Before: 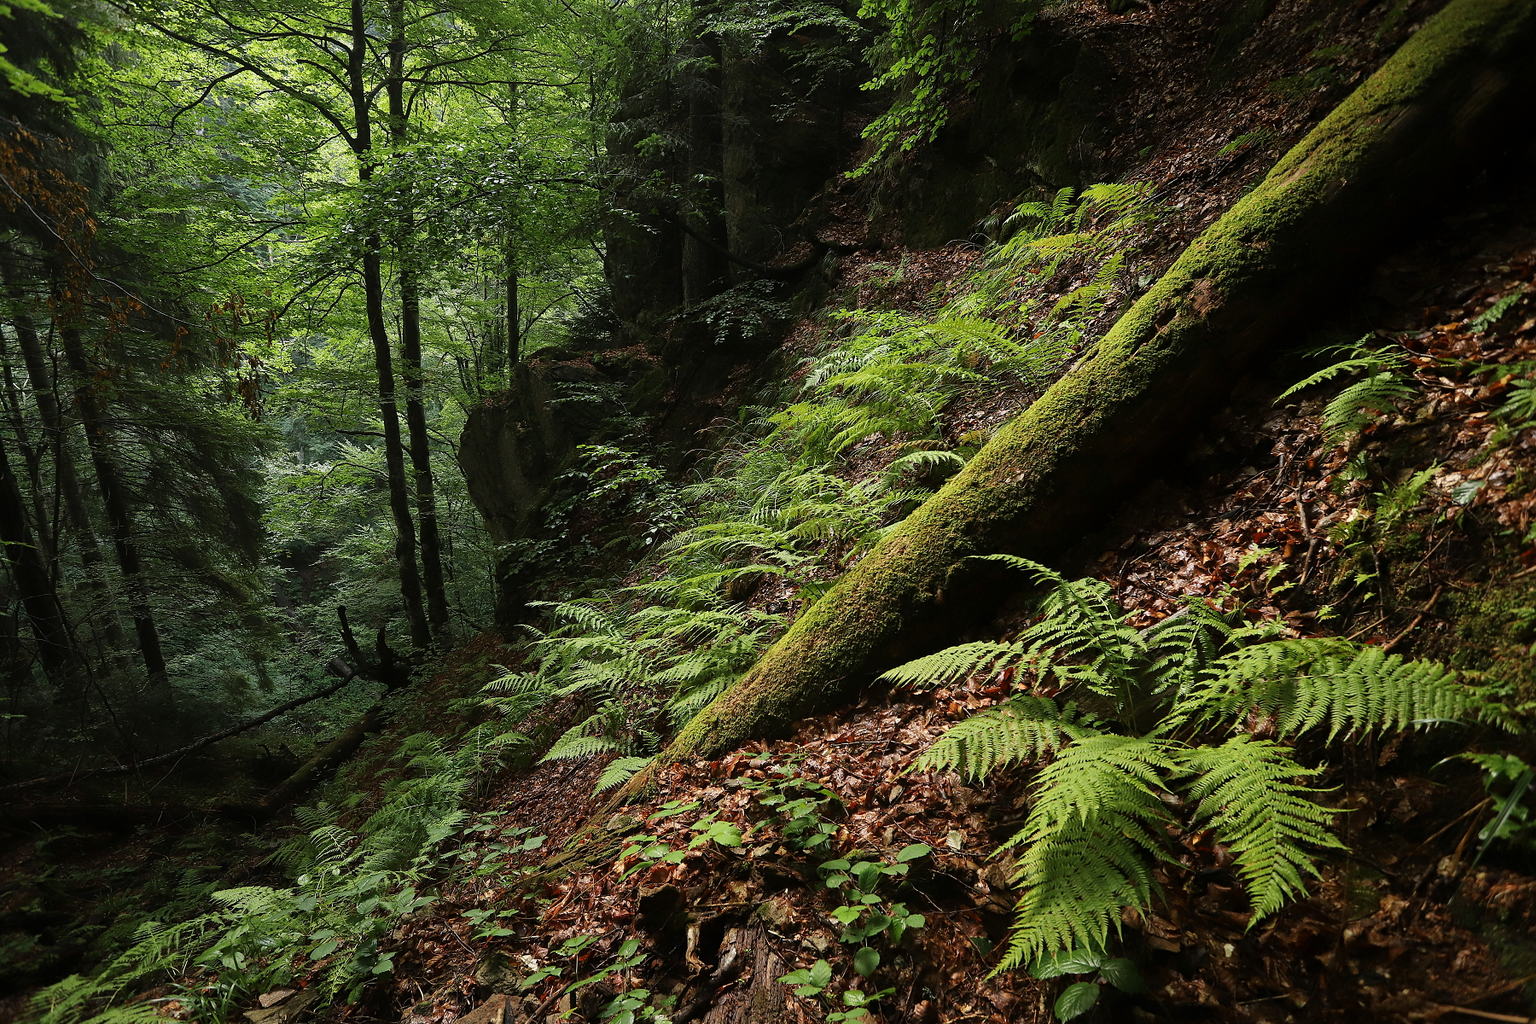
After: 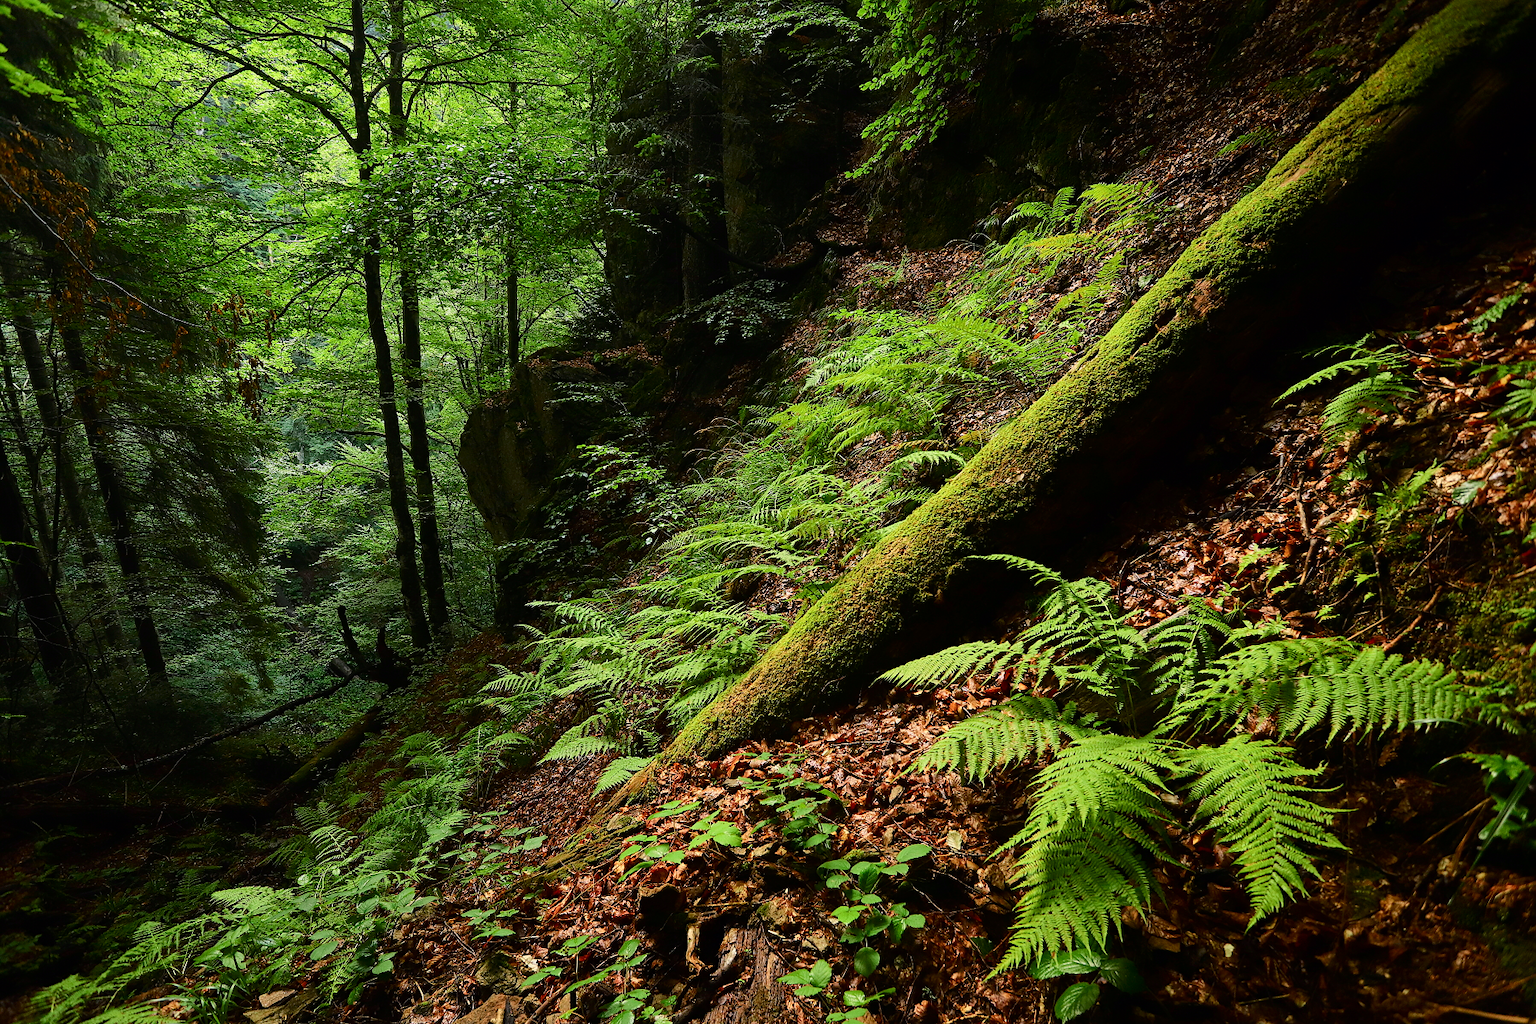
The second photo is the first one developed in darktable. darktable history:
color balance rgb: perceptual saturation grading › global saturation 20%, global vibrance 20%
tone curve: curves: ch0 [(0, 0) (0.035, 0.017) (0.131, 0.108) (0.279, 0.279) (0.476, 0.554) (0.617, 0.693) (0.704, 0.77) (0.801, 0.854) (0.895, 0.927) (1, 0.976)]; ch1 [(0, 0) (0.318, 0.278) (0.444, 0.427) (0.493, 0.493) (0.537, 0.547) (0.594, 0.616) (0.746, 0.764) (1, 1)]; ch2 [(0, 0) (0.316, 0.292) (0.381, 0.37) (0.423, 0.448) (0.476, 0.482) (0.502, 0.498) (0.529, 0.532) (0.583, 0.608) (0.639, 0.657) (0.7, 0.7) (0.861, 0.808) (1, 0.951)], color space Lab, independent channels, preserve colors none
